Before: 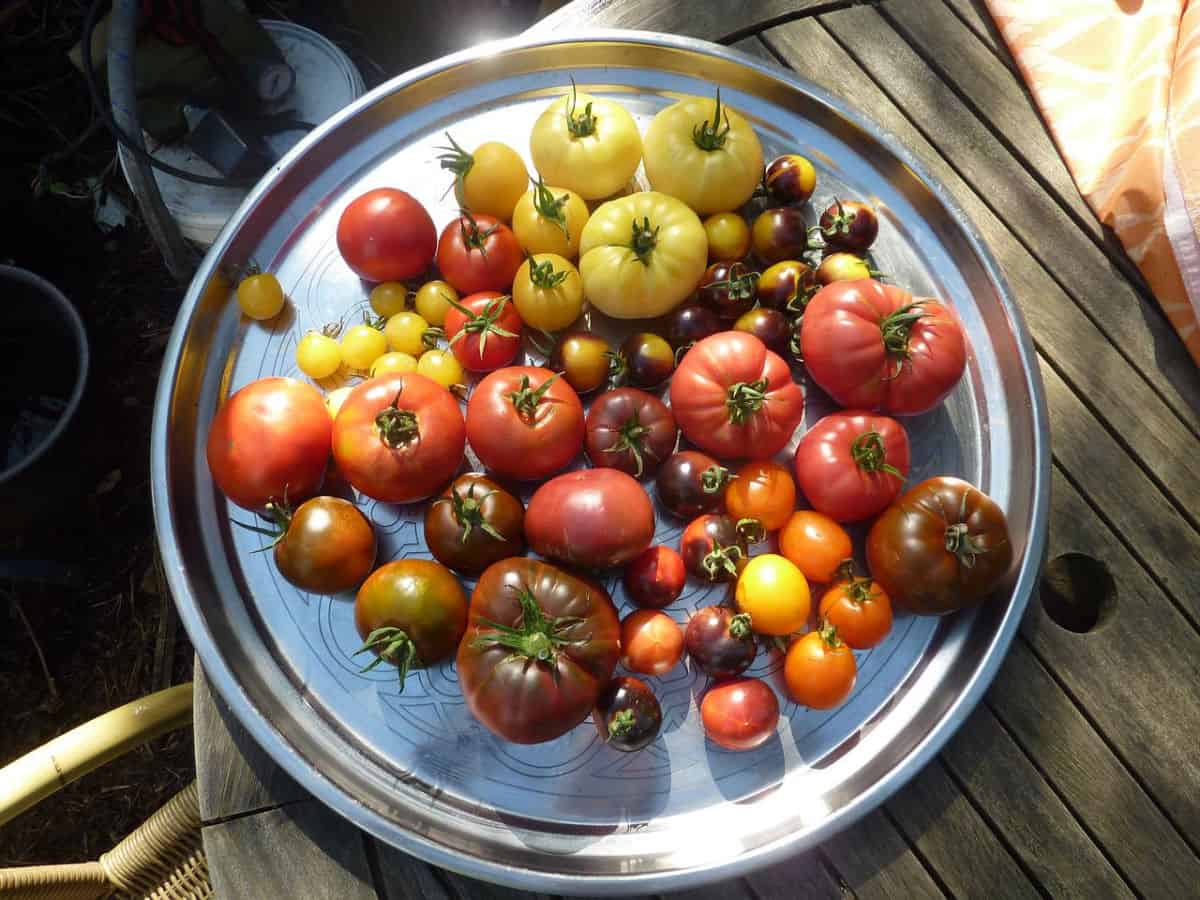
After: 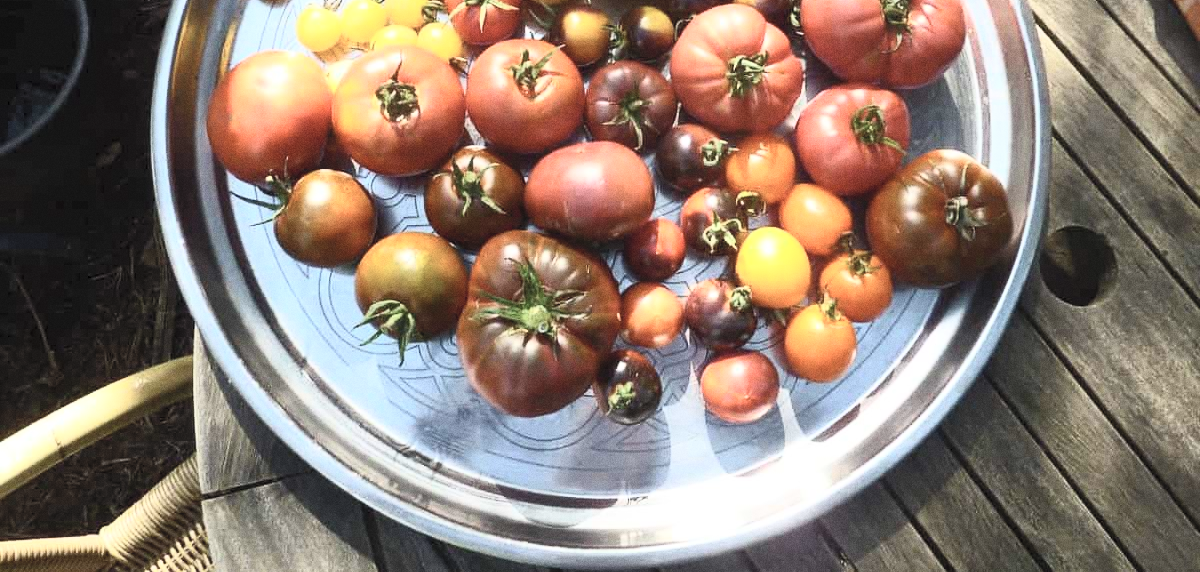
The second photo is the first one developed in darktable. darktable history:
contrast brightness saturation: contrast 0.43, brightness 0.56, saturation -0.19
grain: coarseness 0.09 ISO
crop and rotate: top 36.435%
